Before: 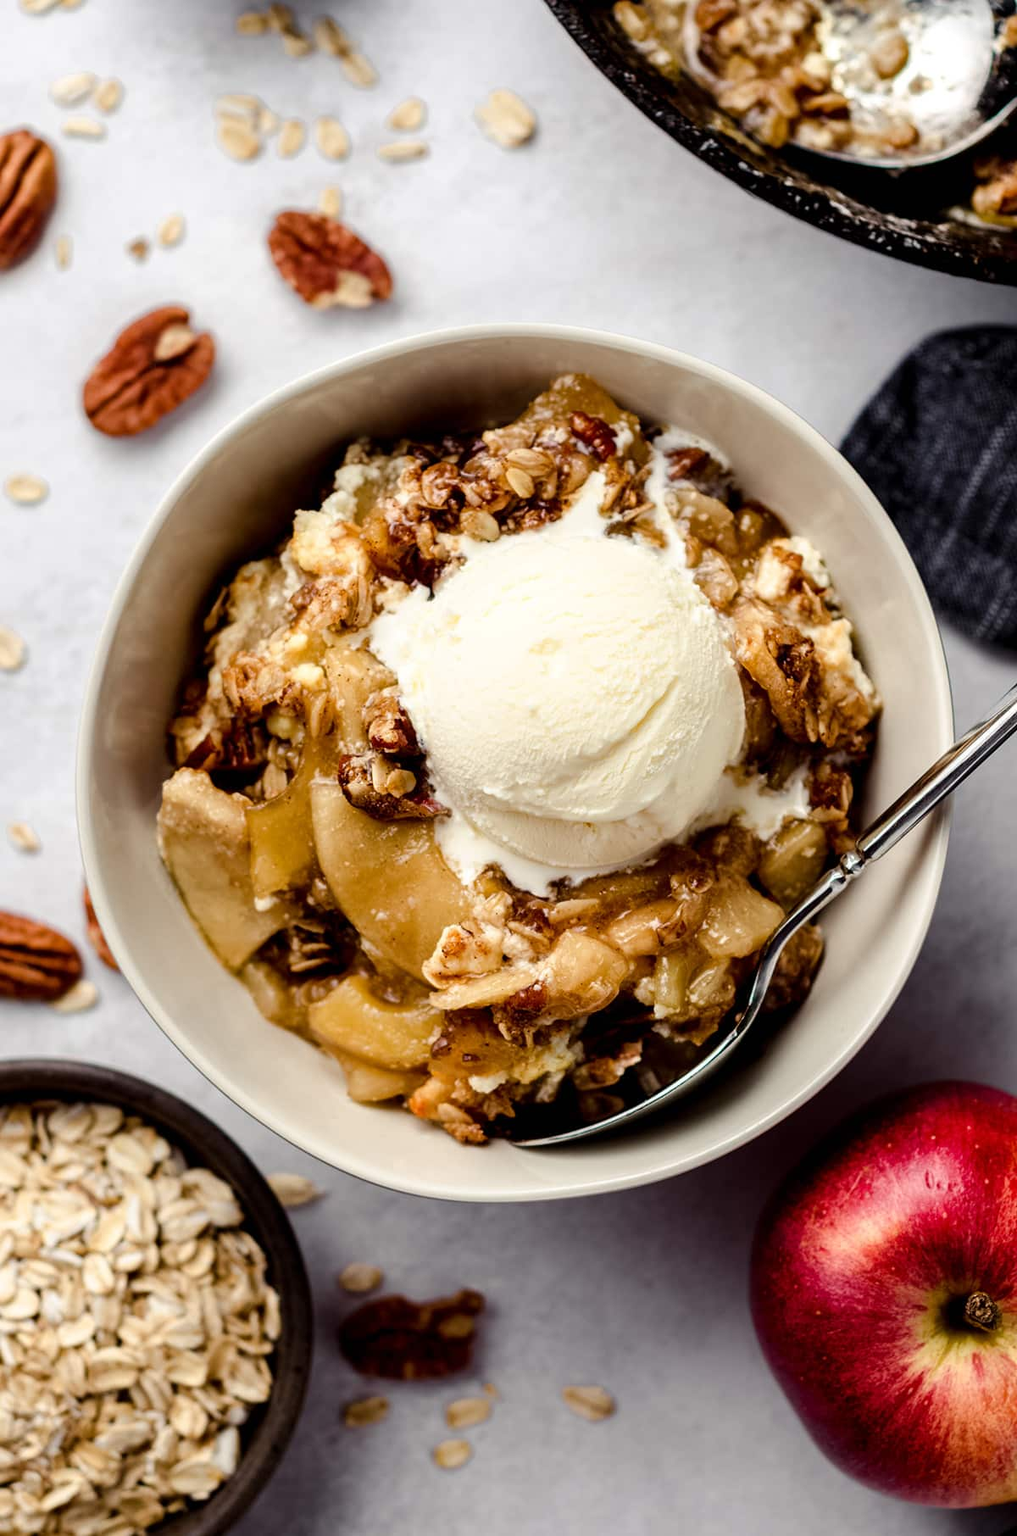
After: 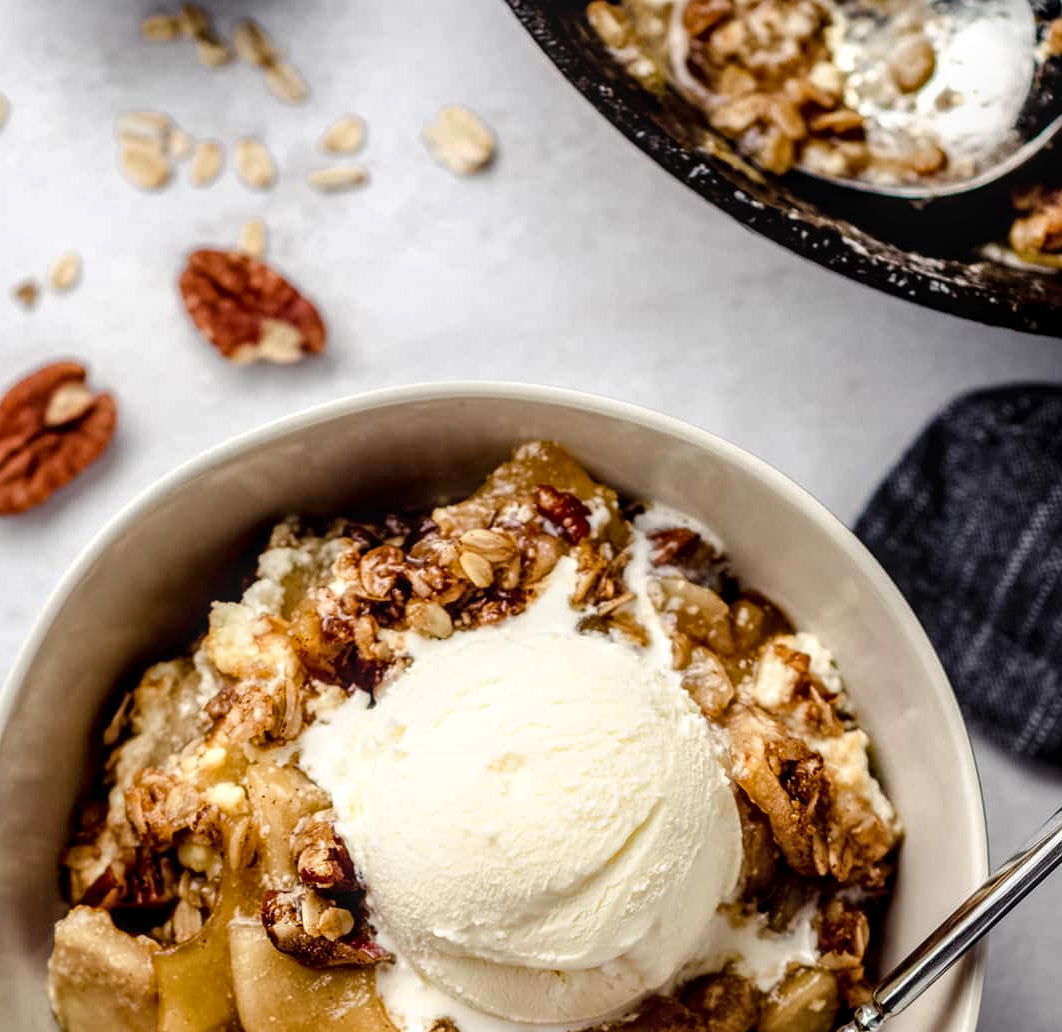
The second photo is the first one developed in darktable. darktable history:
crop and rotate: left 11.489%, bottom 42.998%
local contrast: on, module defaults
